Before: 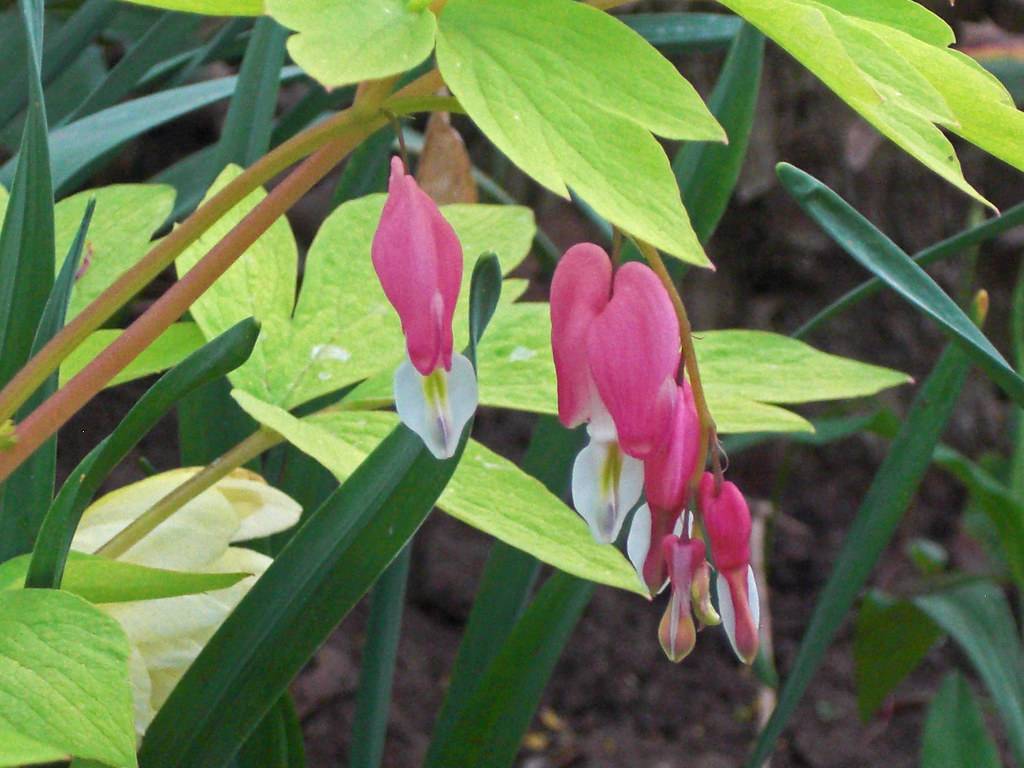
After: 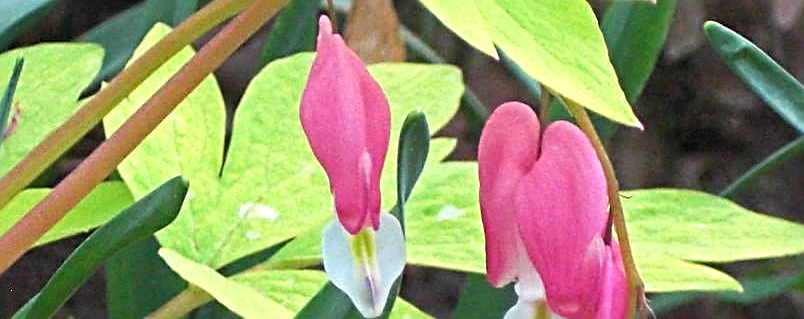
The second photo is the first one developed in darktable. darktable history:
sharpen: radius 2.817, amount 0.715
crop: left 7.036%, top 18.398%, right 14.379%, bottom 40.043%
white balance: emerald 1
exposure: black level correction 0.001, exposure 0.5 EV, compensate exposure bias true, compensate highlight preservation false
